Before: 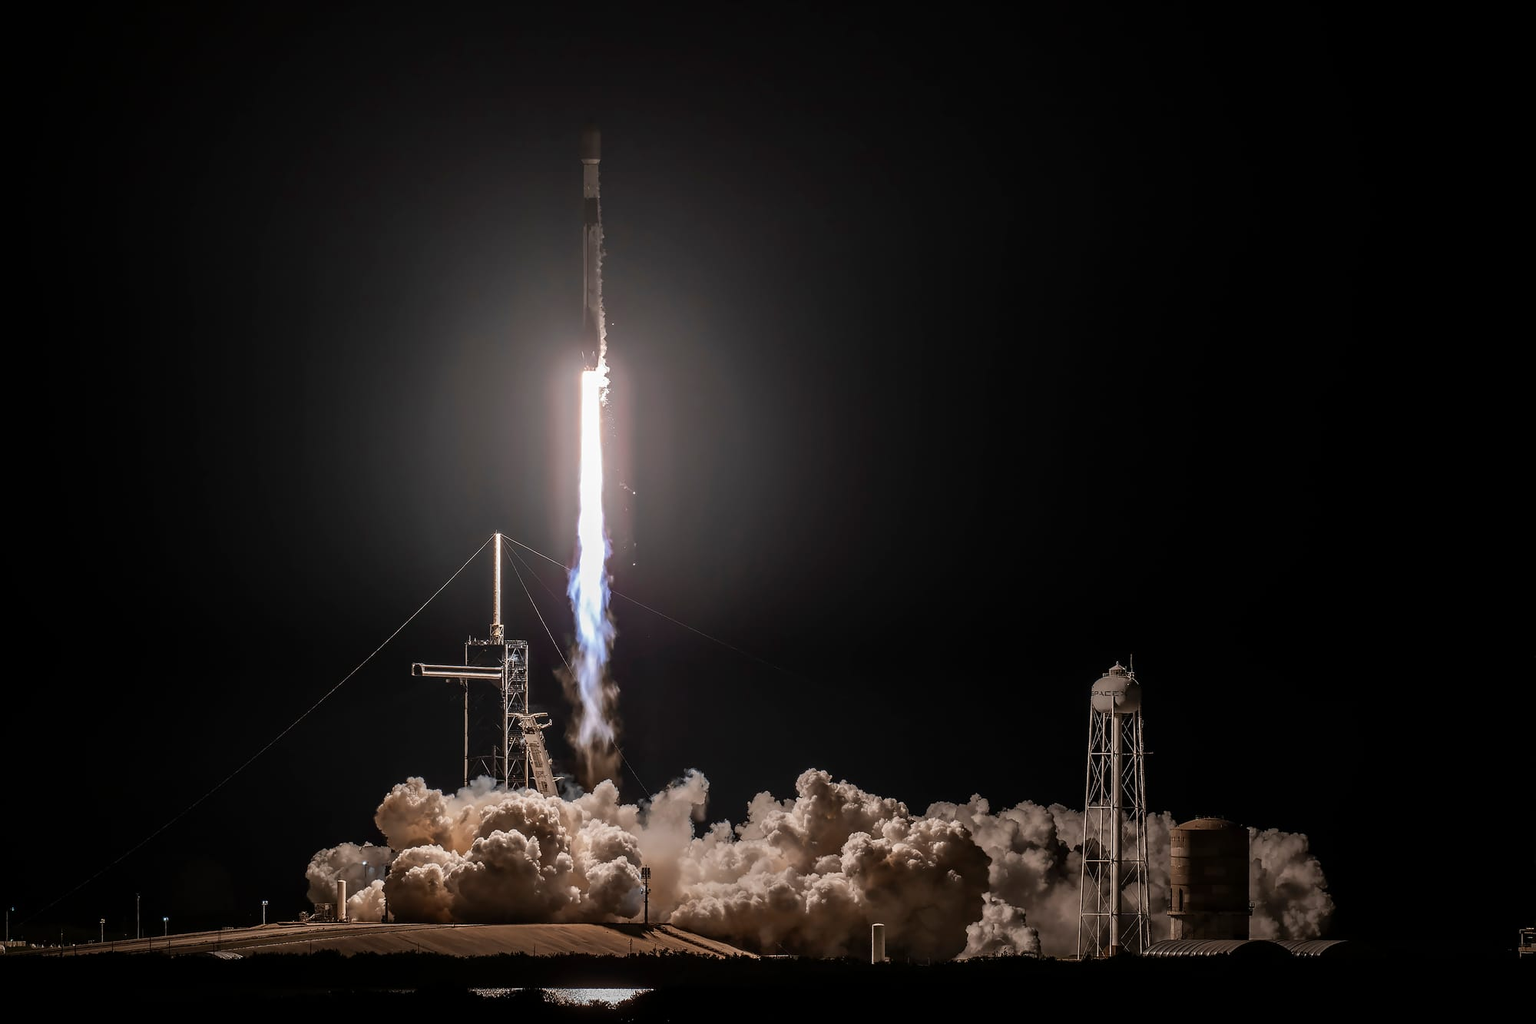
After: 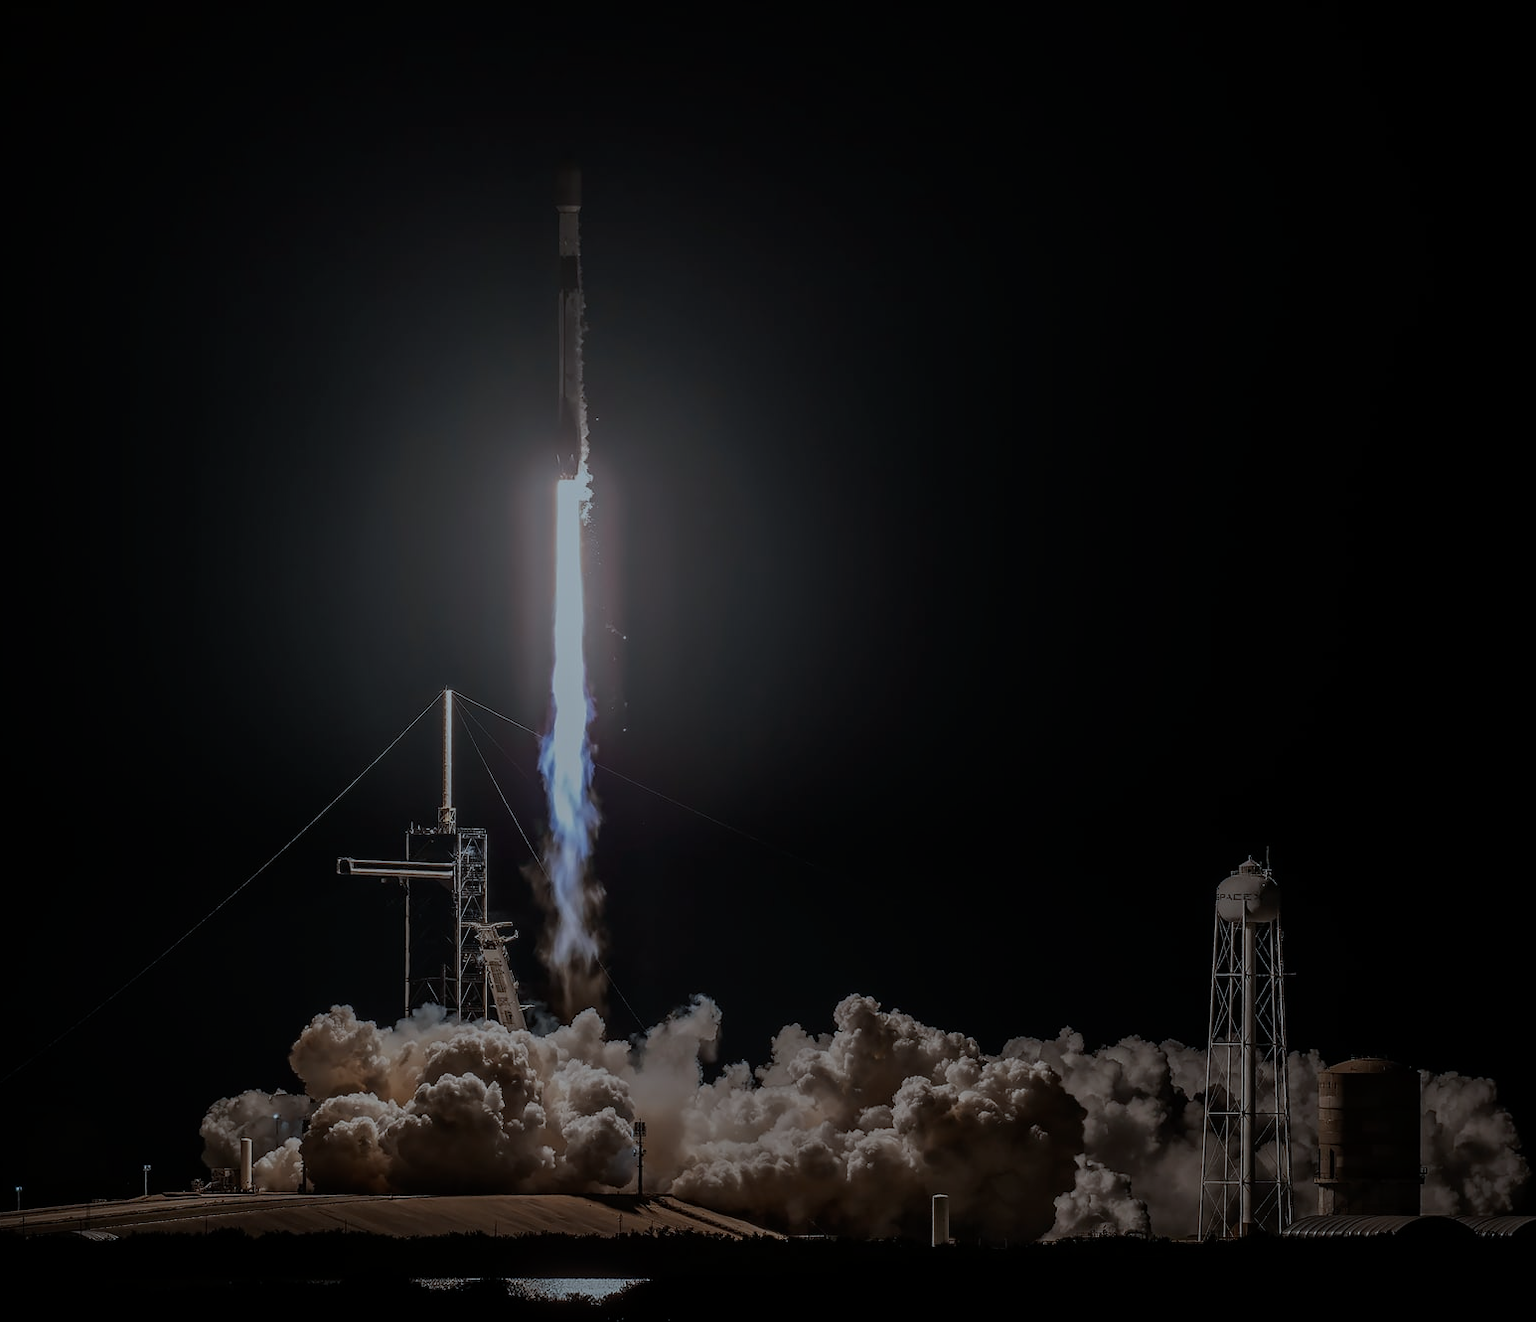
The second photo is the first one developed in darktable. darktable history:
color calibration: illuminant Planckian (black body), x 0.368, y 0.36, temperature 4277.77 K
exposure: exposure -1.405 EV, compensate highlight preservation false
crop: left 9.851%, right 12.804%
